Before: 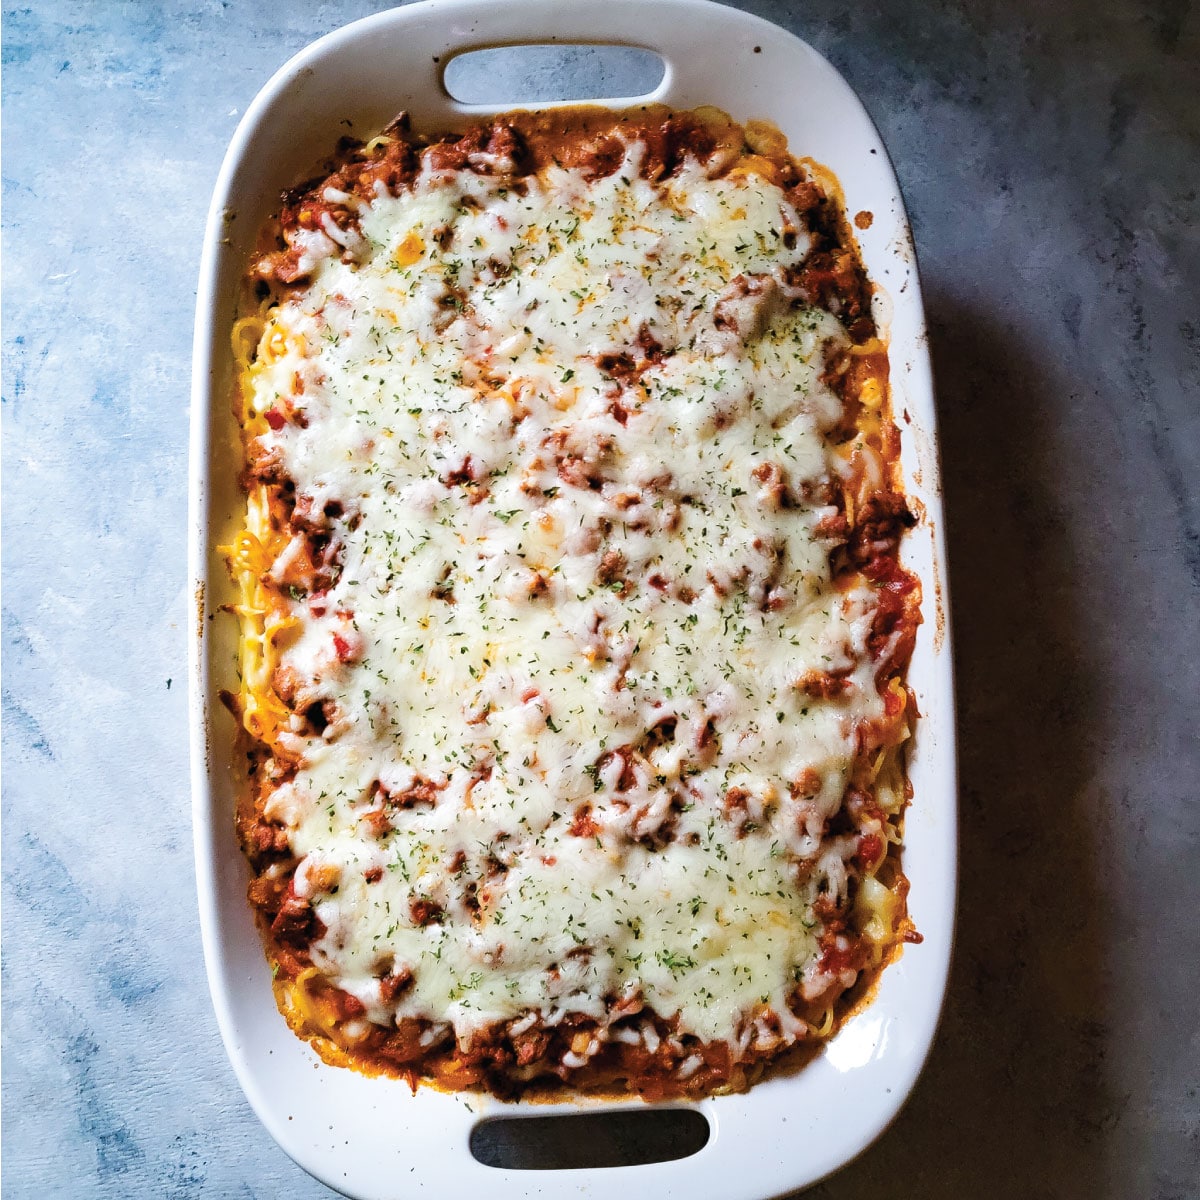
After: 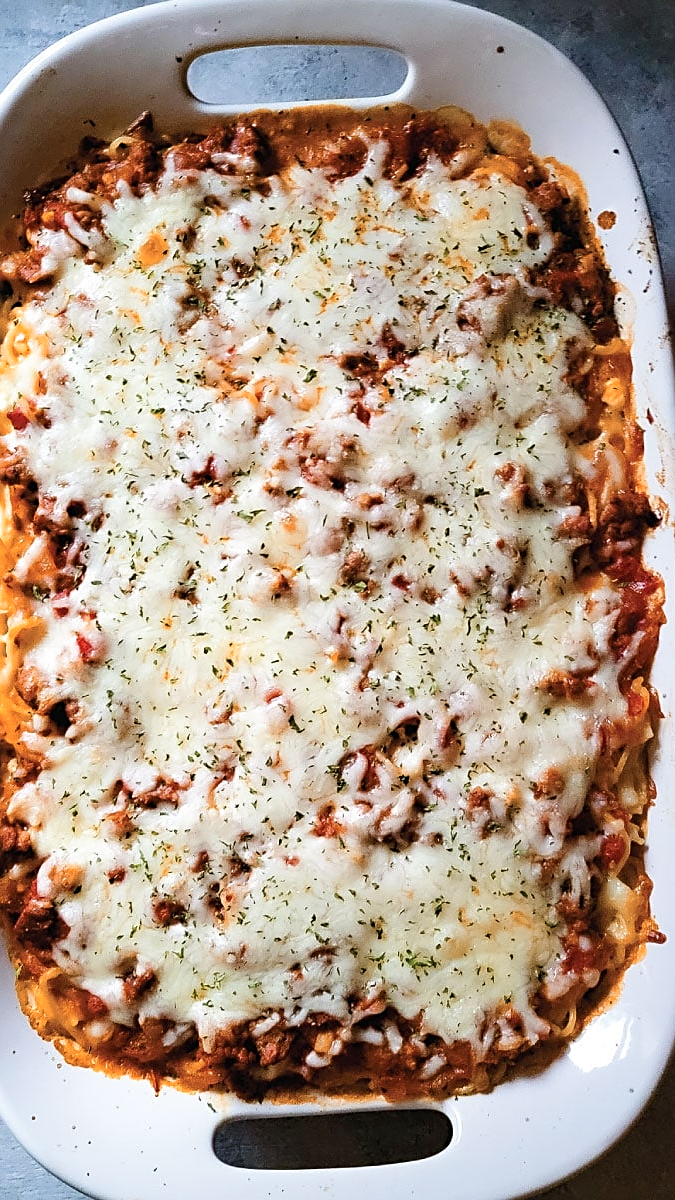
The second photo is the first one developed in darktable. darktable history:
crop: left 21.496%, right 22.254%
sharpen: on, module defaults
tone equalizer: on, module defaults
color zones: curves: ch2 [(0, 0.5) (0.143, 0.5) (0.286, 0.416) (0.429, 0.5) (0.571, 0.5) (0.714, 0.5) (0.857, 0.5) (1, 0.5)]
